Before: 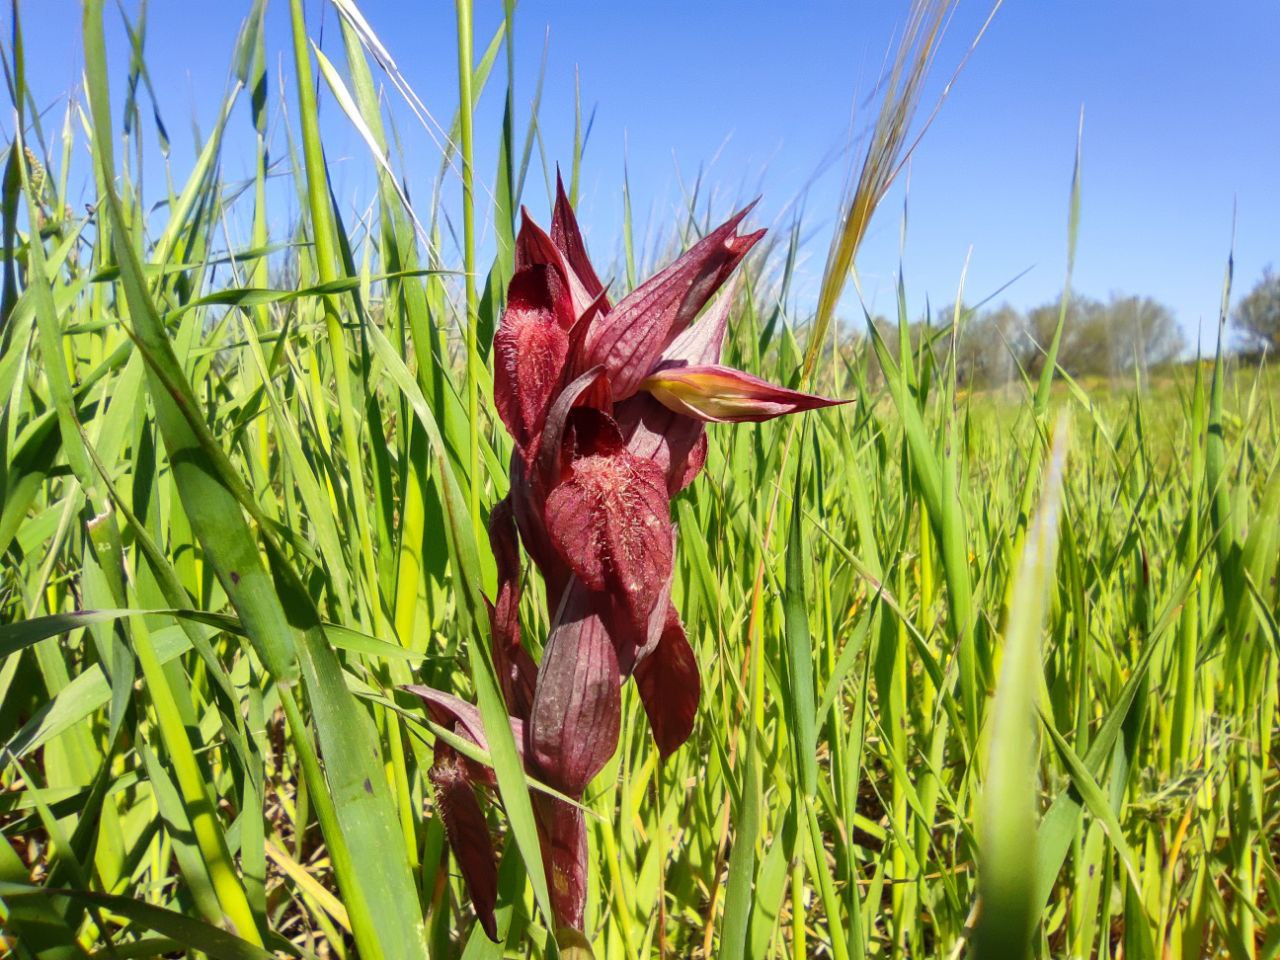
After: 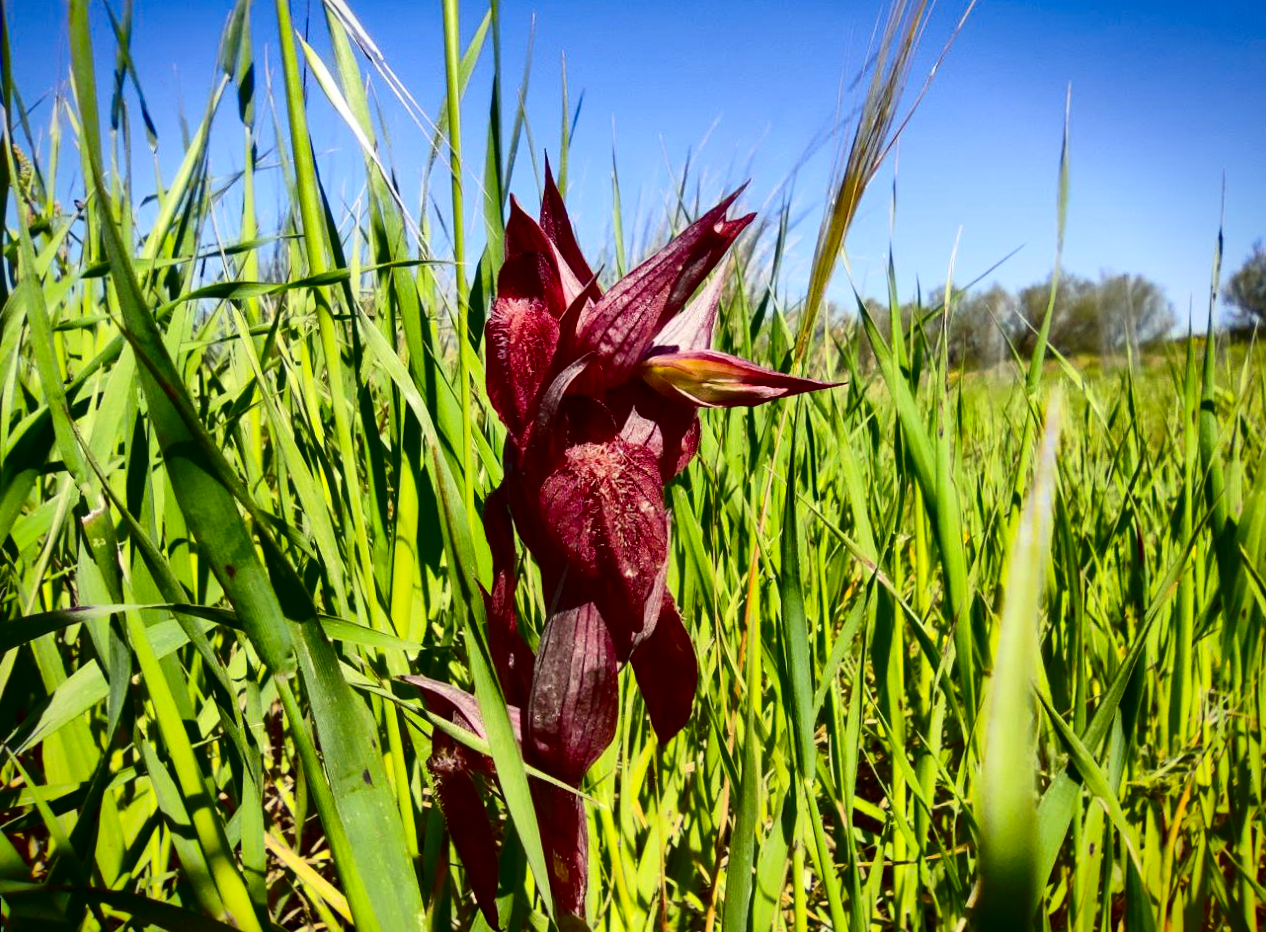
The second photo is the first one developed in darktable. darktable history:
rotate and perspective: rotation -1°, crop left 0.011, crop right 0.989, crop top 0.025, crop bottom 0.975
contrast brightness saturation: contrast 0.24, brightness -0.24, saturation 0.14
shadows and highlights: radius 337.17, shadows 29.01, soften with gaussian
vignetting: fall-off start 88.53%, fall-off radius 44.2%, saturation 0.376, width/height ratio 1.161
